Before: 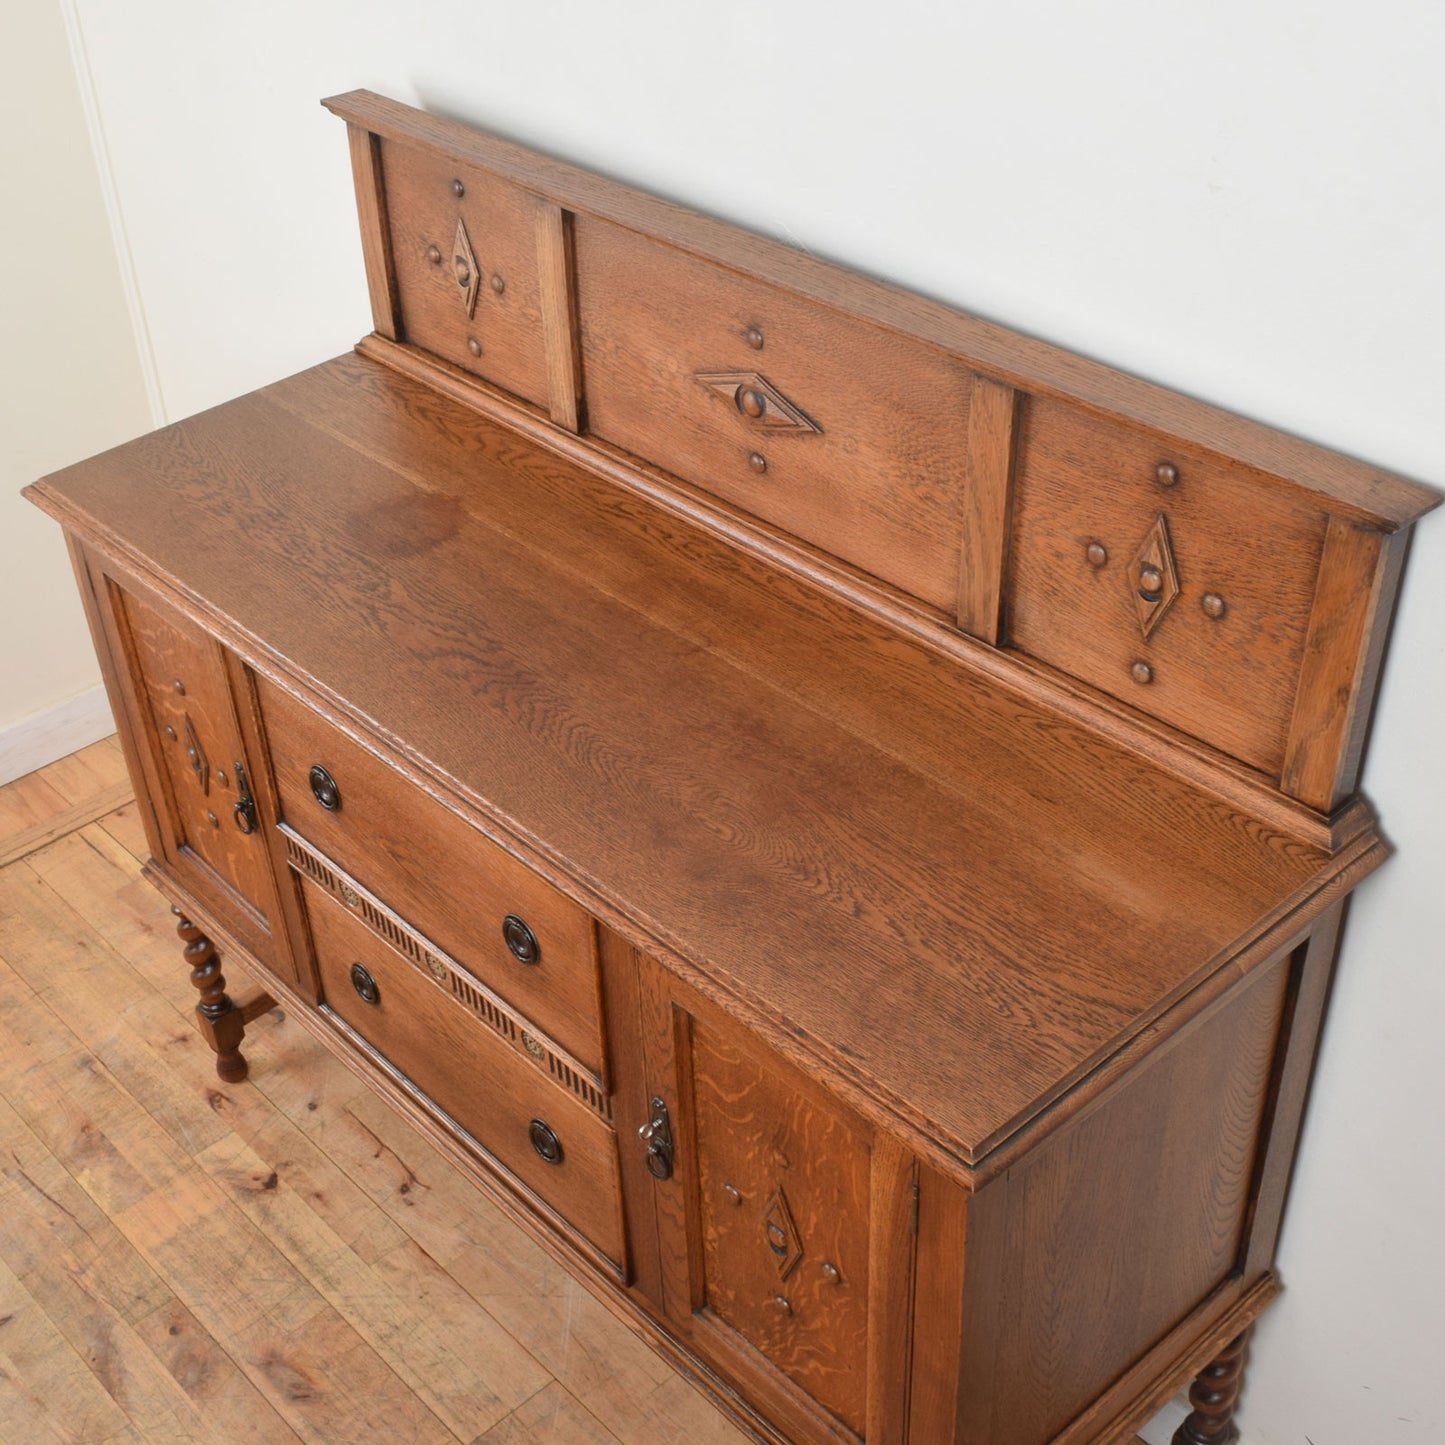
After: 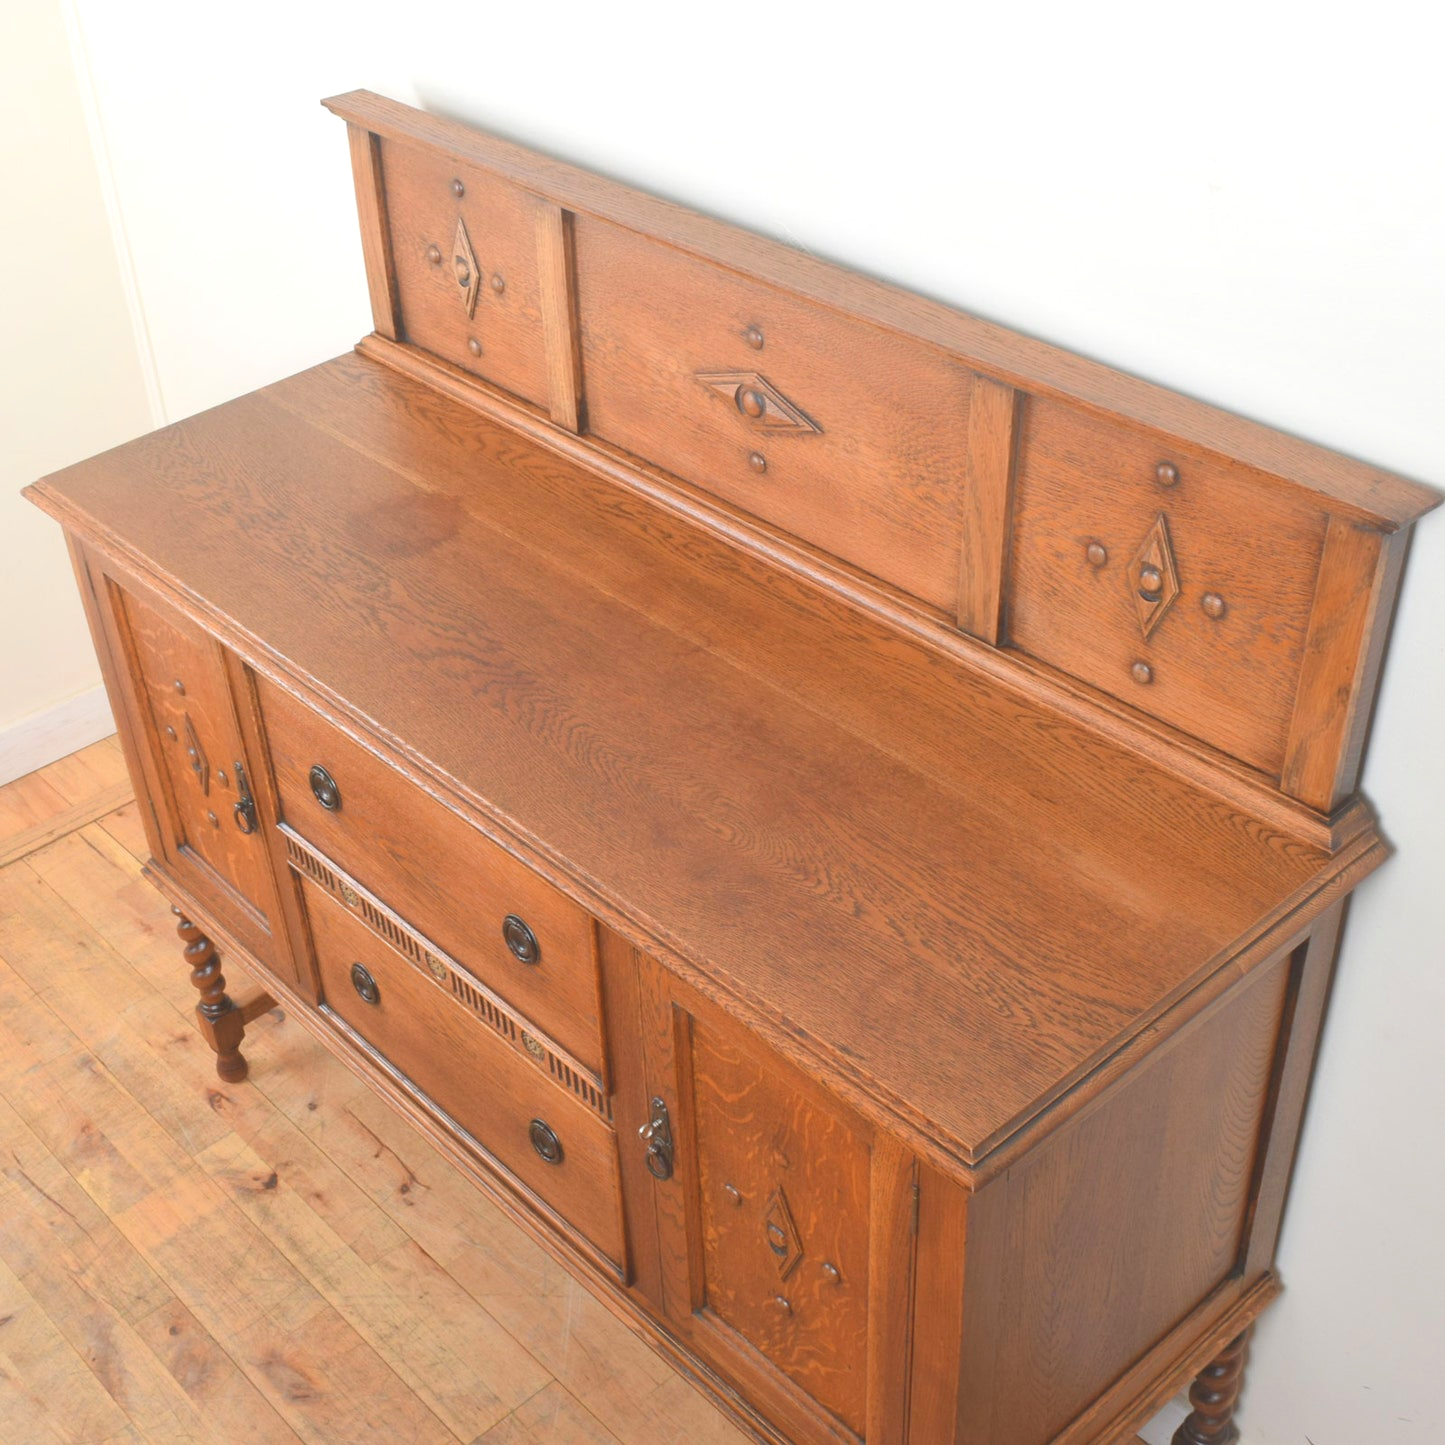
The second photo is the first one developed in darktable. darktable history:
exposure: exposure 0.495 EV, compensate highlight preservation false
local contrast: detail 71%
